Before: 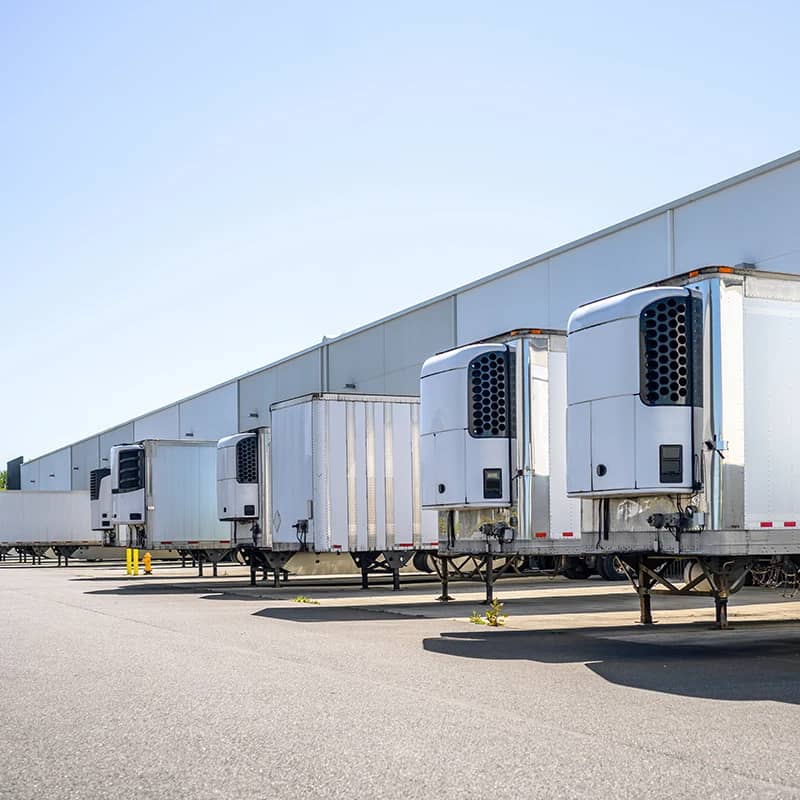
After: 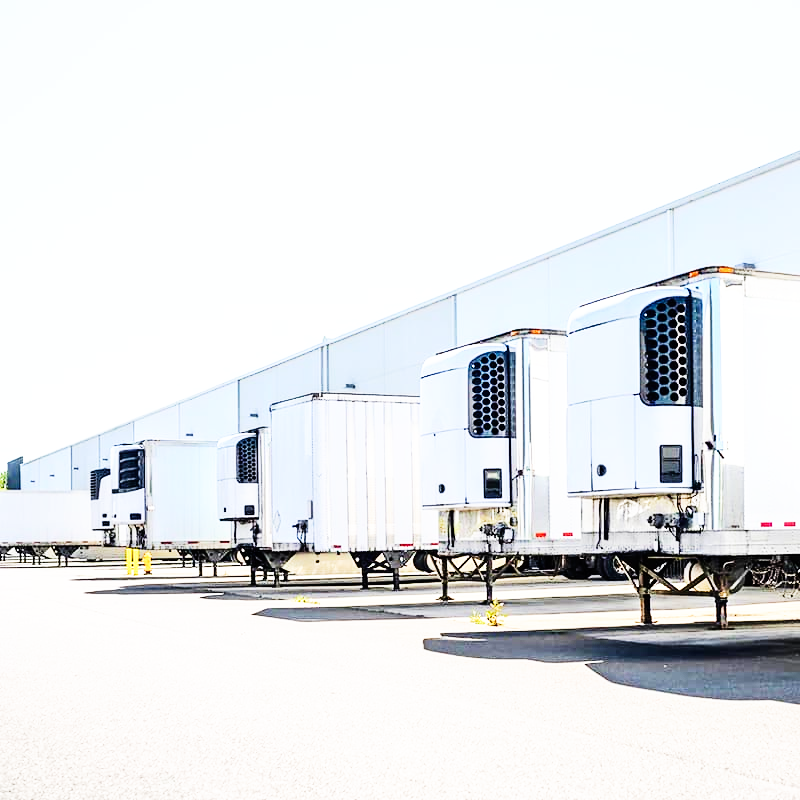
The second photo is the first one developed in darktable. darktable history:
base curve: curves: ch0 [(0, 0) (0.007, 0.004) (0.027, 0.03) (0.046, 0.07) (0.207, 0.54) (0.442, 0.872) (0.673, 0.972) (1, 1)], preserve colors none
tone equalizer: -8 EV 0.001 EV, -7 EV -0.004 EV, -6 EV 0.009 EV, -5 EV 0.032 EV, -4 EV 0.276 EV, -3 EV 0.644 EV, -2 EV 0.584 EV, -1 EV 0.187 EV, +0 EV 0.024 EV
contrast brightness saturation: saturation -0.05
shadows and highlights: shadows 0, highlights 40
